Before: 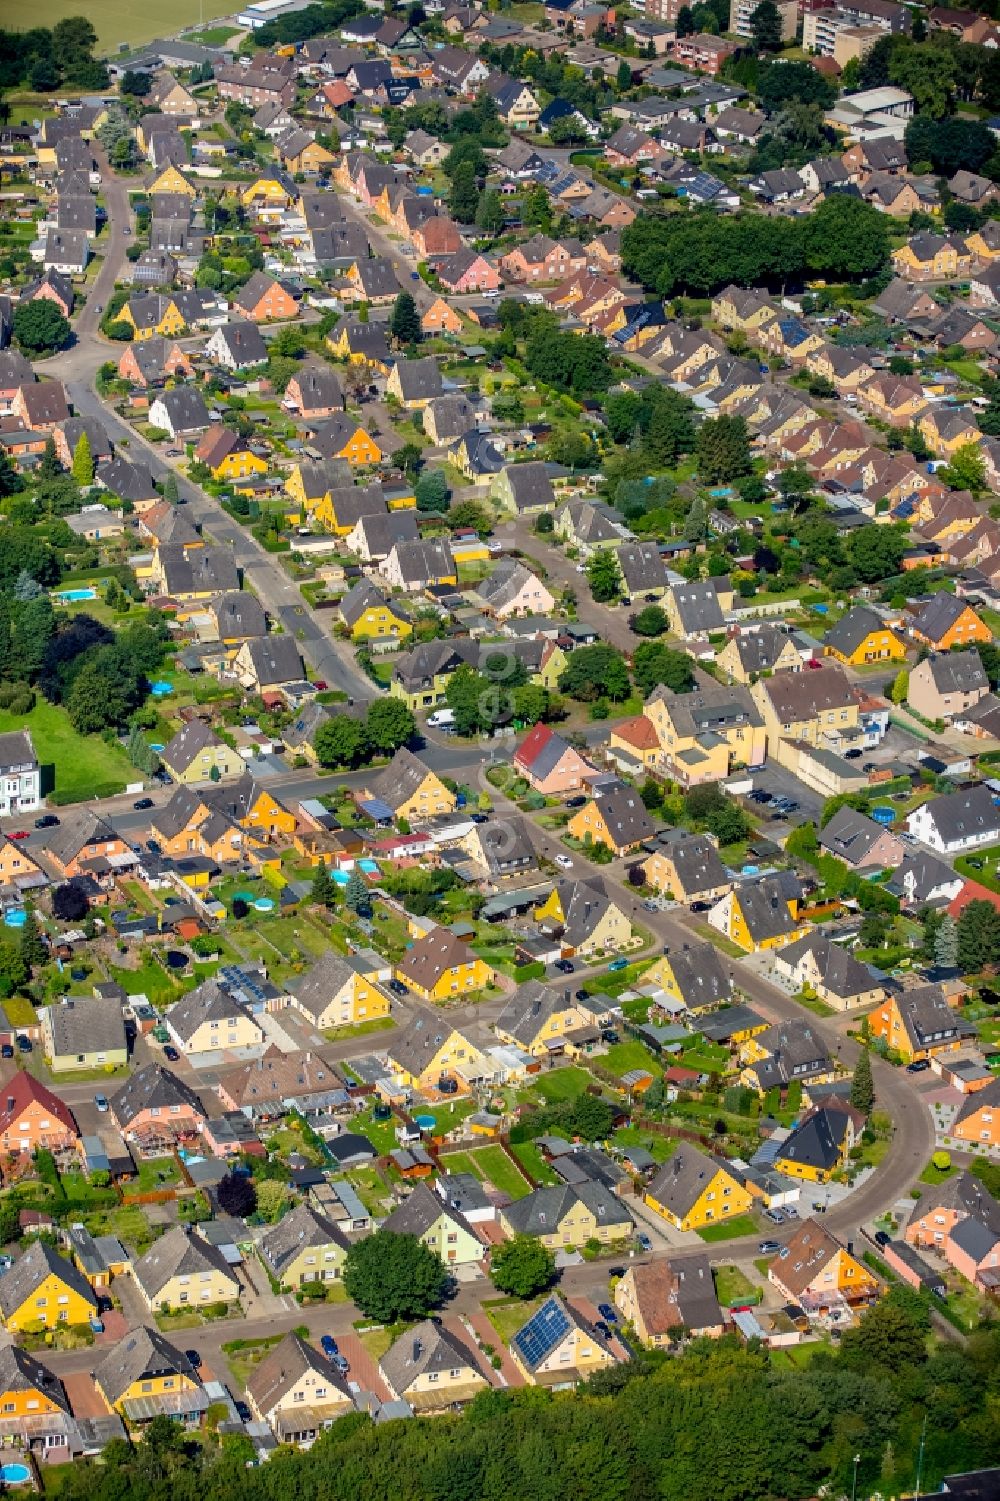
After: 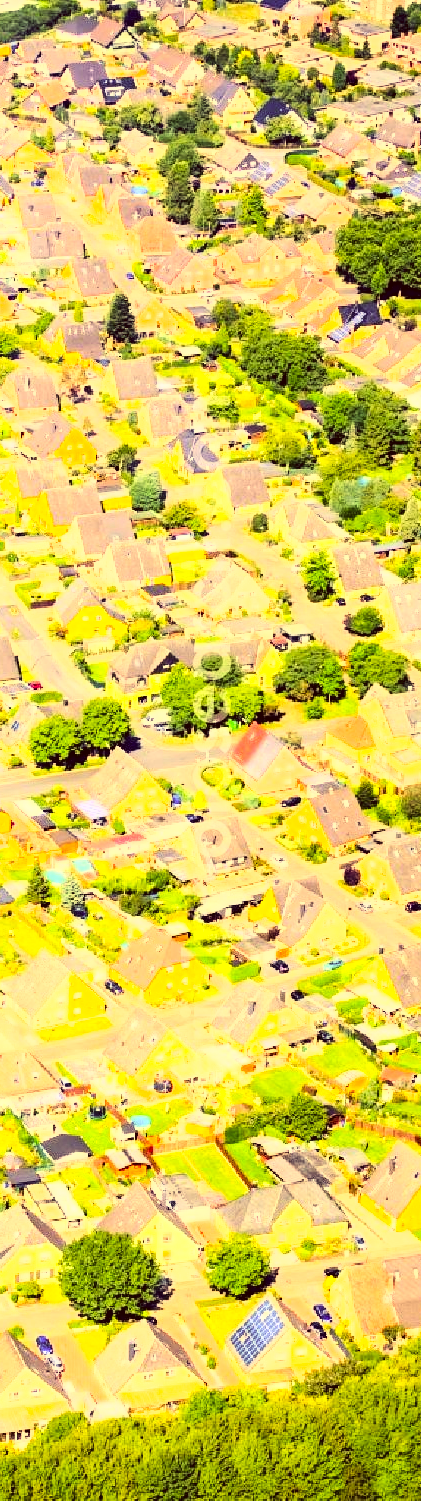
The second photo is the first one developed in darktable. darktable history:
crop: left 28.58%, right 29.274%
exposure: black level correction 0, exposure 1.2 EV, compensate exposure bias true, compensate highlight preservation false
color correction: highlights a* 9.6, highlights b* 39.28, shadows a* 14.82, shadows b* 3.15
base curve: curves: ch0 [(0, 0) (0.007, 0.004) (0.027, 0.03) (0.046, 0.07) (0.207, 0.54) (0.442, 0.872) (0.673, 0.972) (1, 1)]
